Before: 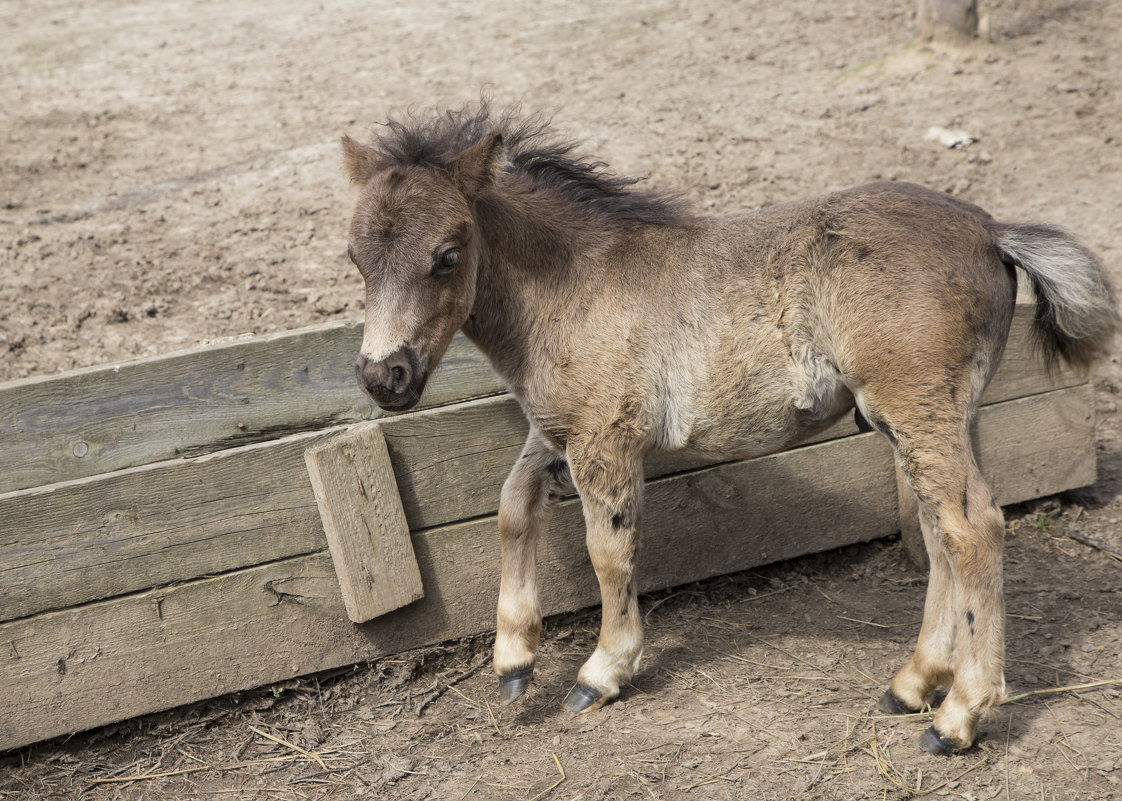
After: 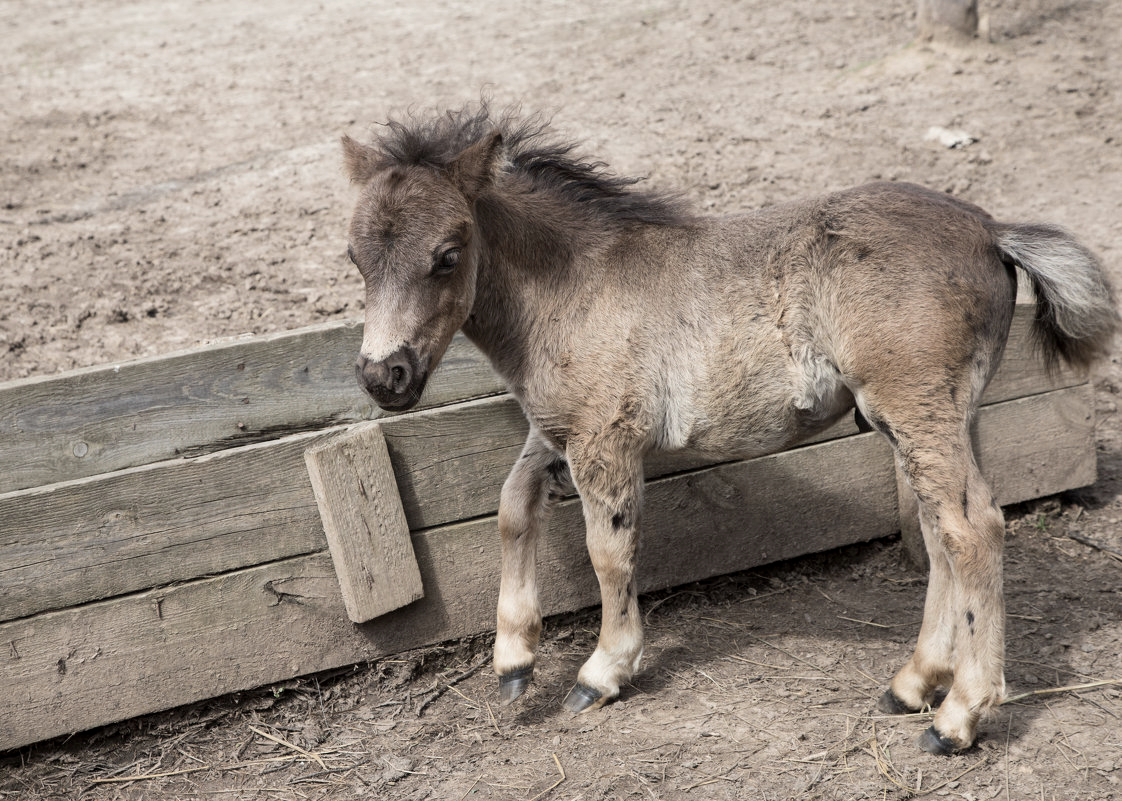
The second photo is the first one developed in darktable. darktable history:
contrast brightness saturation: contrast 0.1, saturation -0.368
